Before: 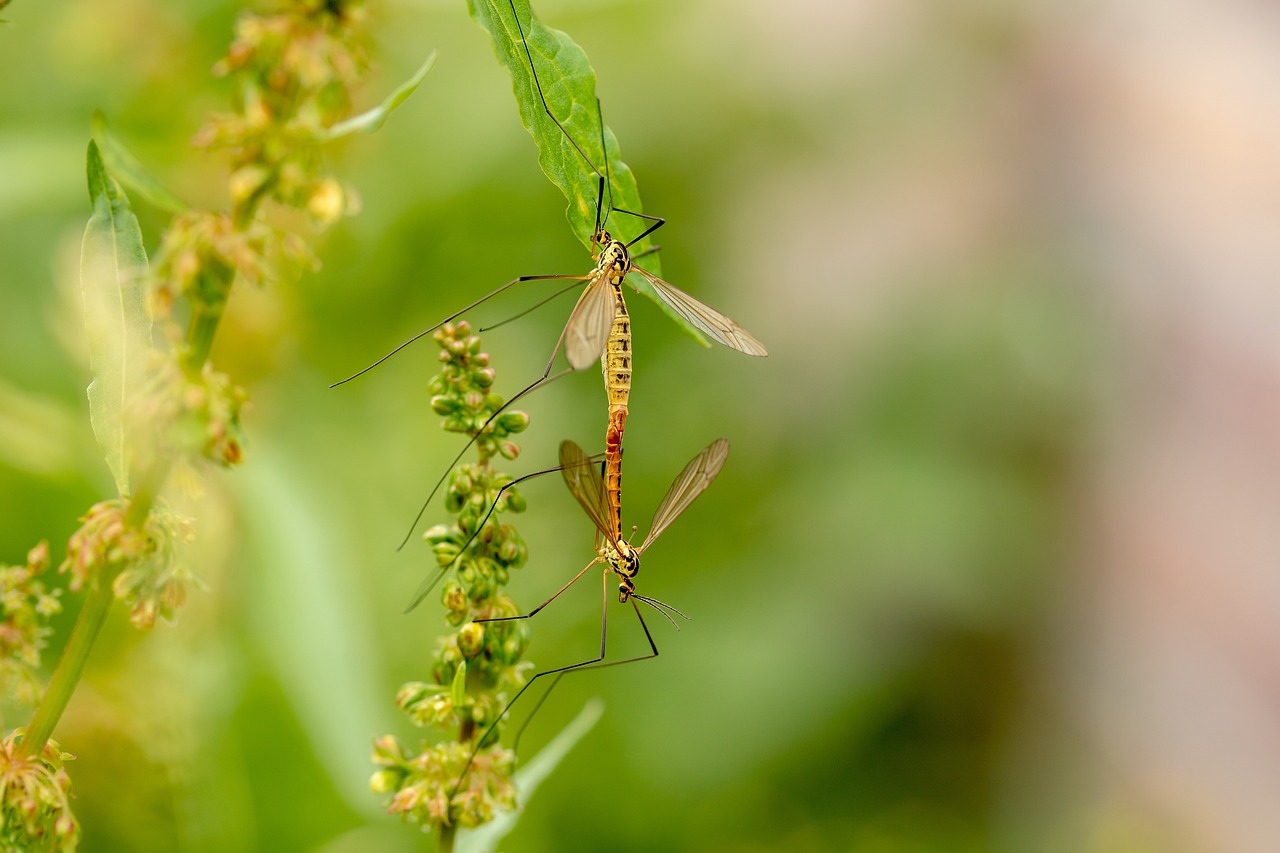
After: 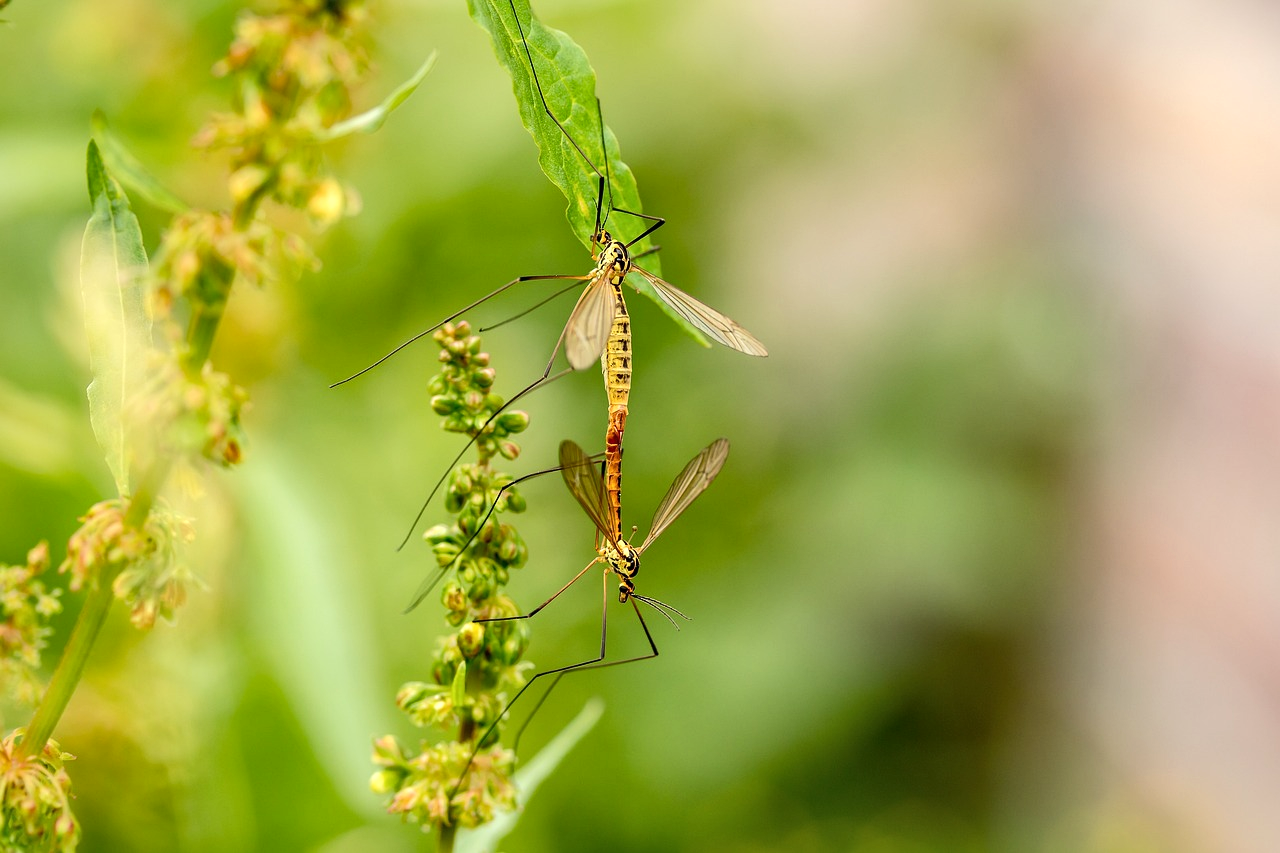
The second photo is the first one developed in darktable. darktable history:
tone curve: curves: ch0 [(0, 0) (0.339, 0.306) (0.687, 0.706) (1, 1)], color space Lab, linked channels, preserve colors none
local contrast: mode bilateral grid, contrast 20, coarseness 50, detail 120%, midtone range 0.2
exposure: exposure 0.178 EV, compensate exposure bias true, compensate highlight preservation false
